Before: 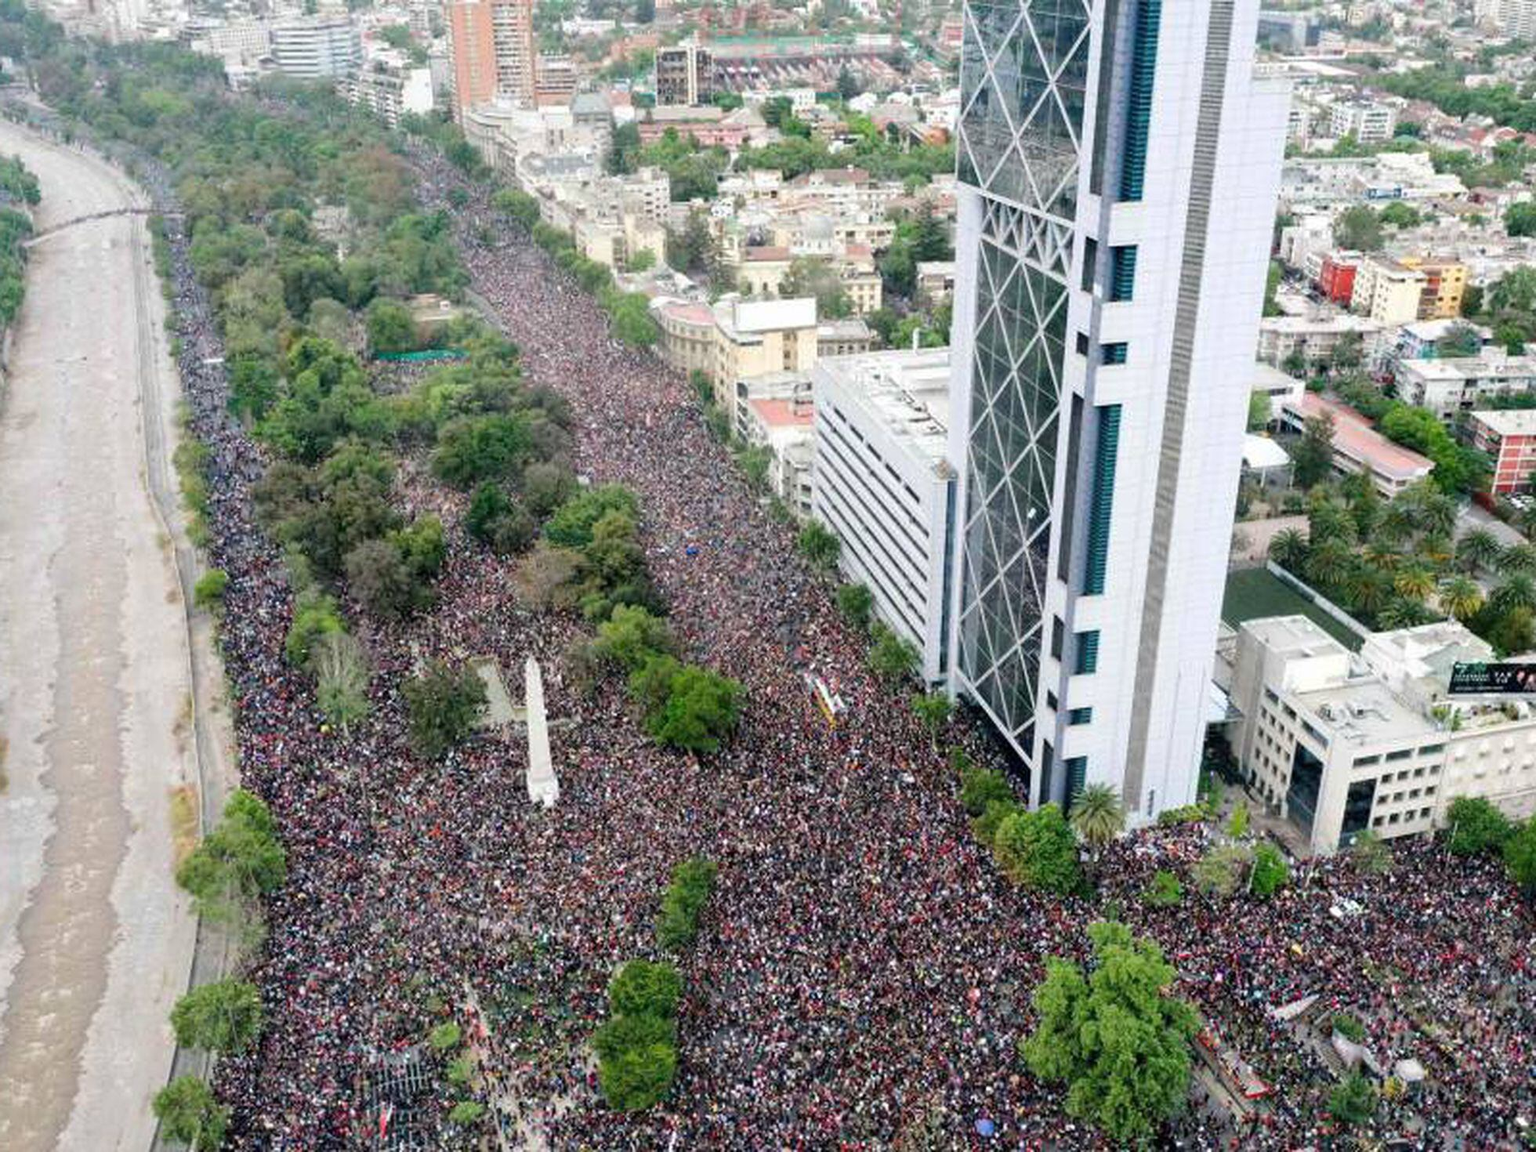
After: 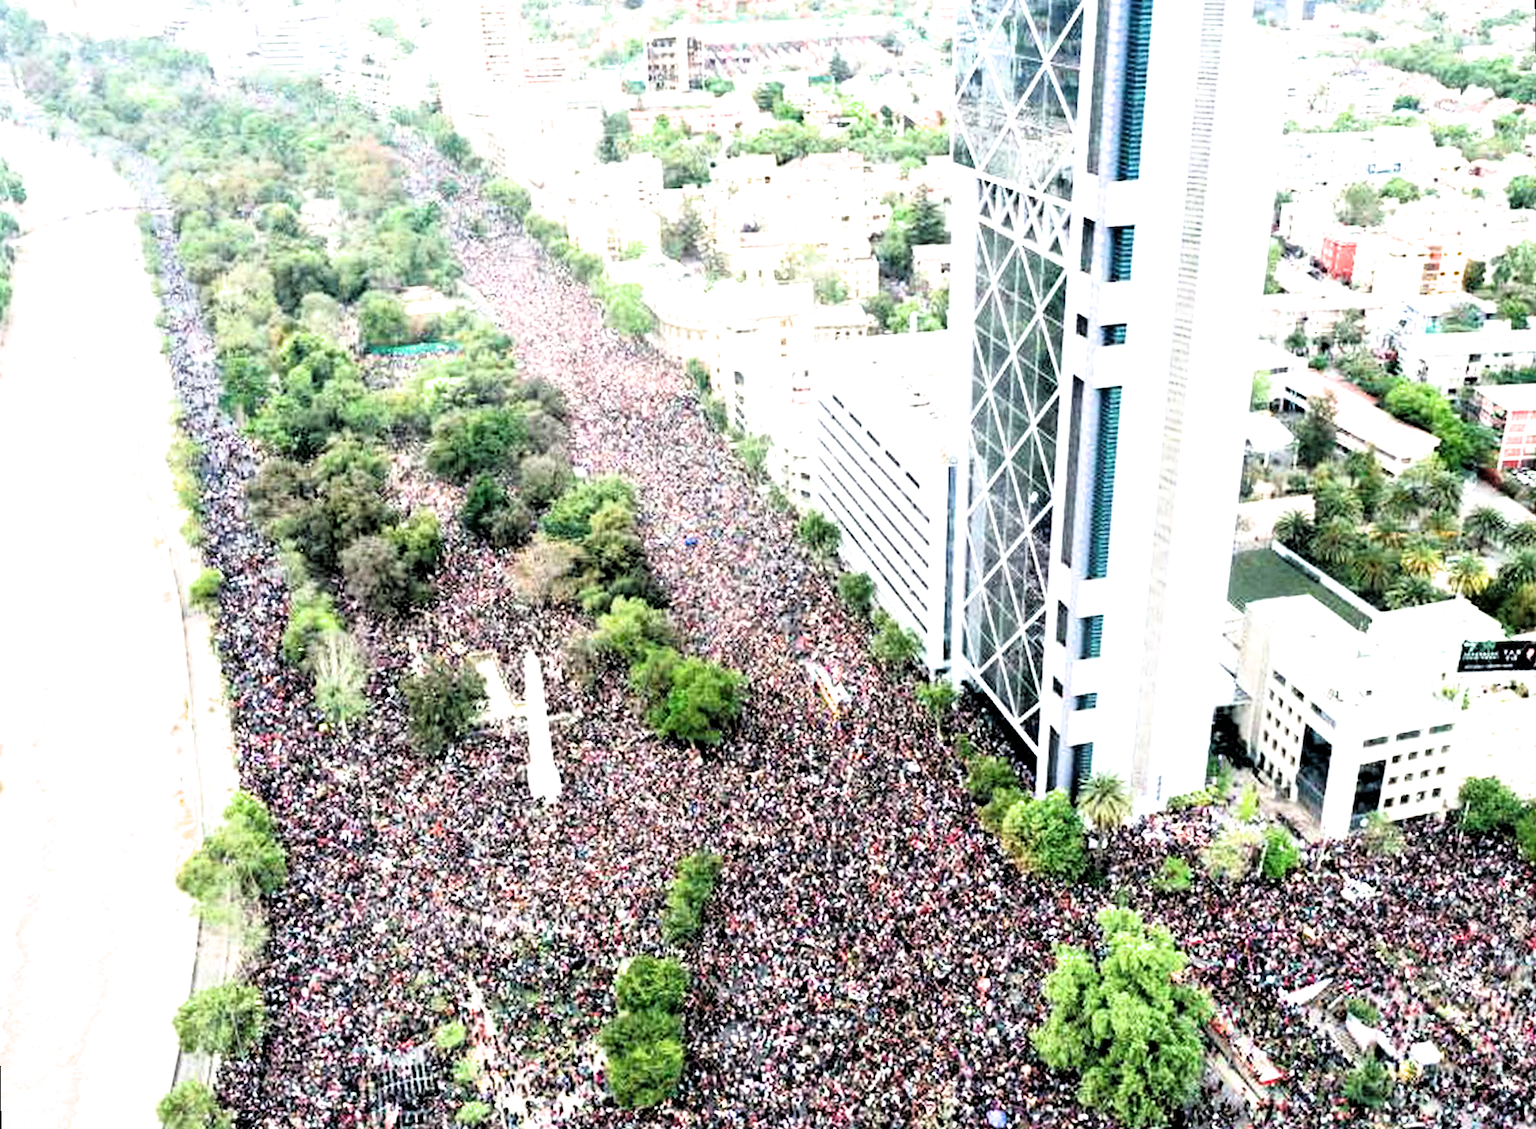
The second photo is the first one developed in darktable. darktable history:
rotate and perspective: rotation -1°, crop left 0.011, crop right 0.989, crop top 0.025, crop bottom 0.975
white balance: red 1.009, blue 0.985
exposure: exposure 1.25 EV, compensate exposure bias true, compensate highlight preservation false
filmic rgb: black relative exposure -3.57 EV, white relative exposure 2.29 EV, hardness 3.41
